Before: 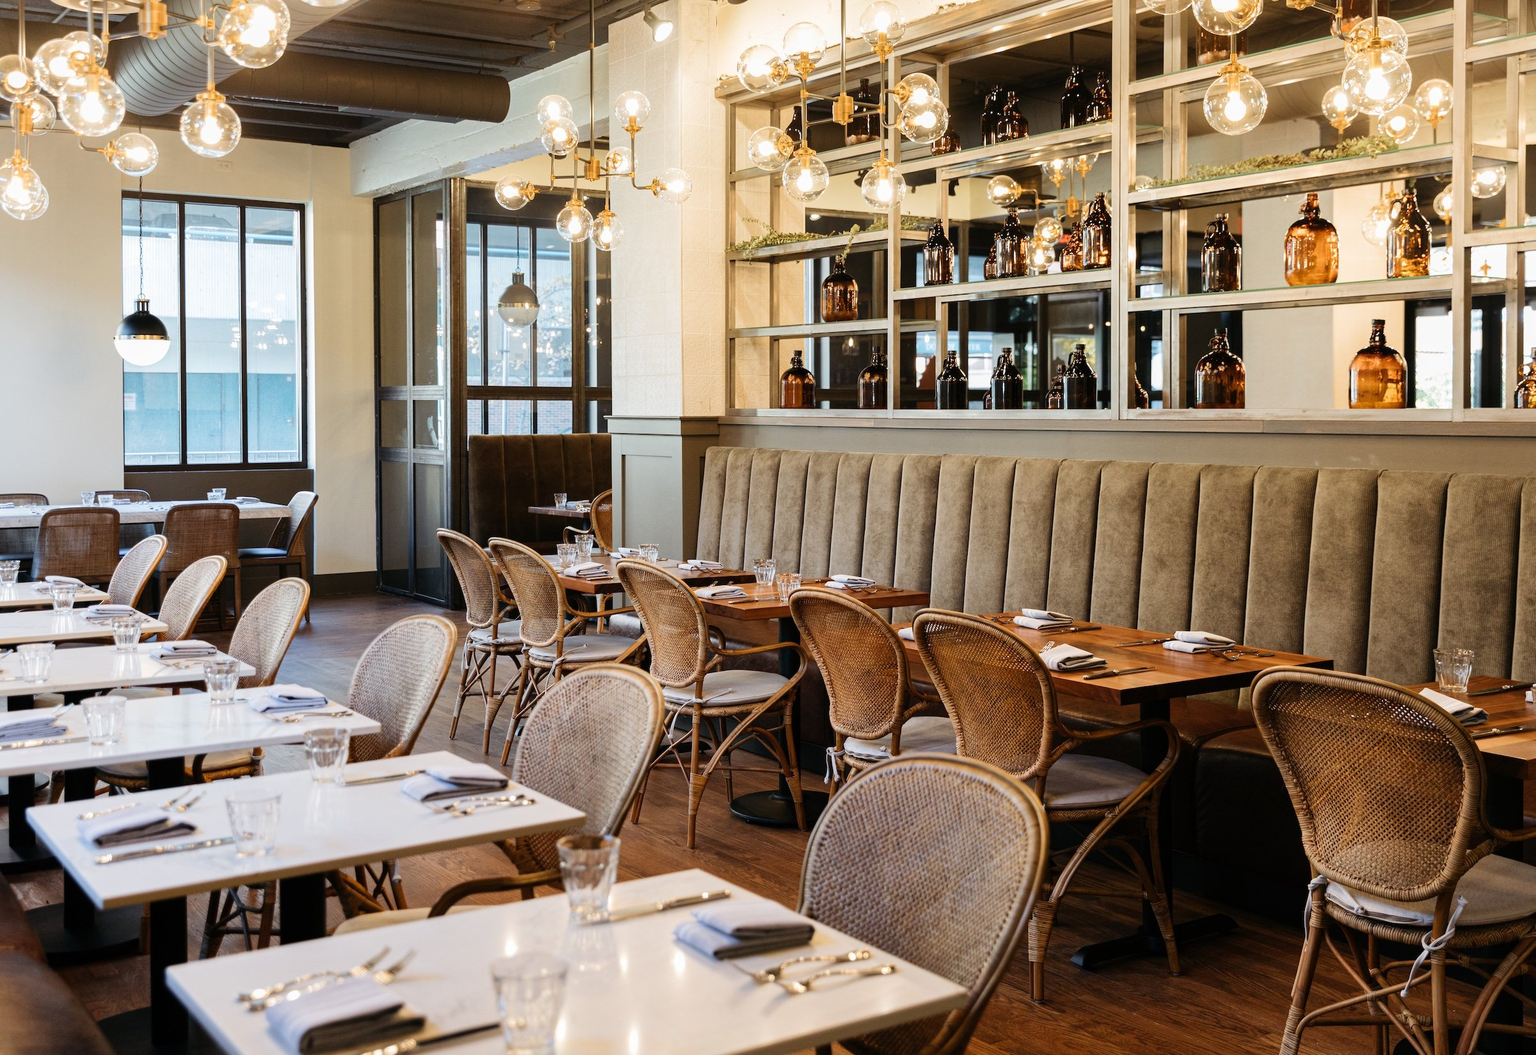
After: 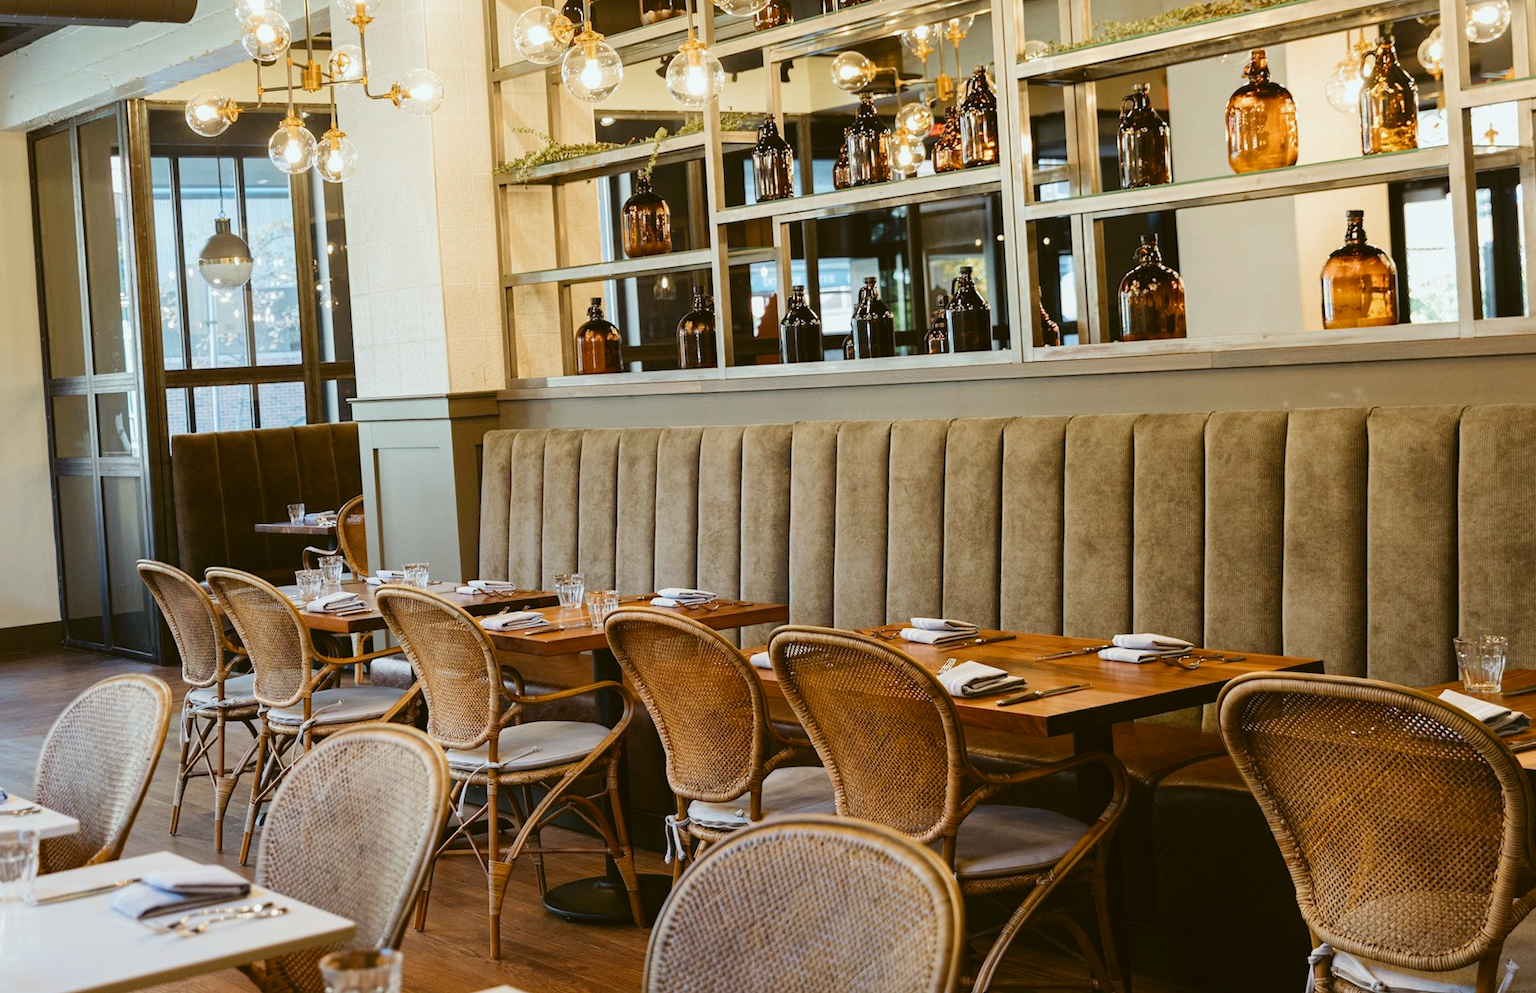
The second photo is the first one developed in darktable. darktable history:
rotate and perspective: rotation -3.52°, crop left 0.036, crop right 0.964, crop top 0.081, crop bottom 0.919
color balance: lift [1.004, 1.002, 1.002, 0.998], gamma [1, 1.007, 1.002, 0.993], gain [1, 0.977, 1.013, 1.023], contrast -3.64%
crop and rotate: left 20.74%, top 7.912%, right 0.375%, bottom 13.378%
color balance rgb: linear chroma grading › shadows 19.44%, linear chroma grading › highlights 3.42%, linear chroma grading › mid-tones 10.16%
